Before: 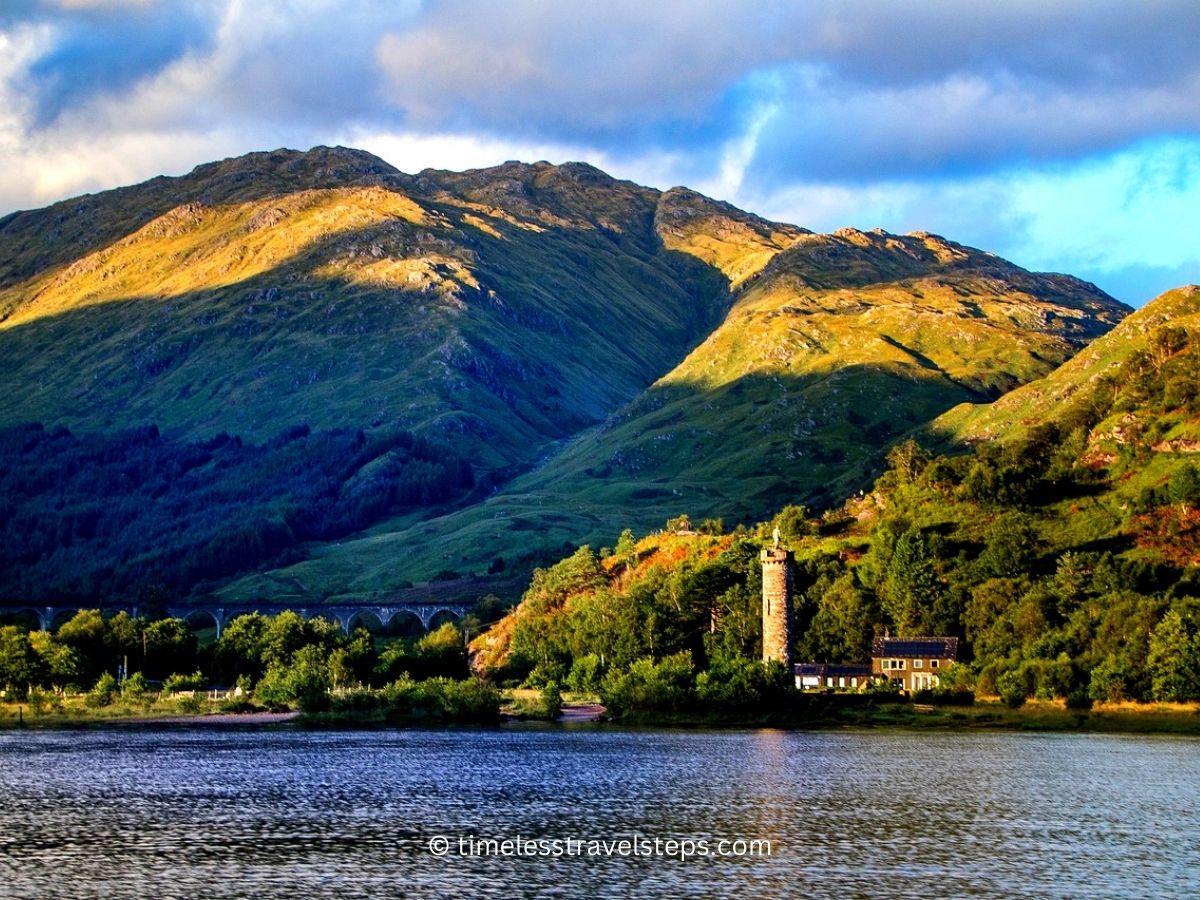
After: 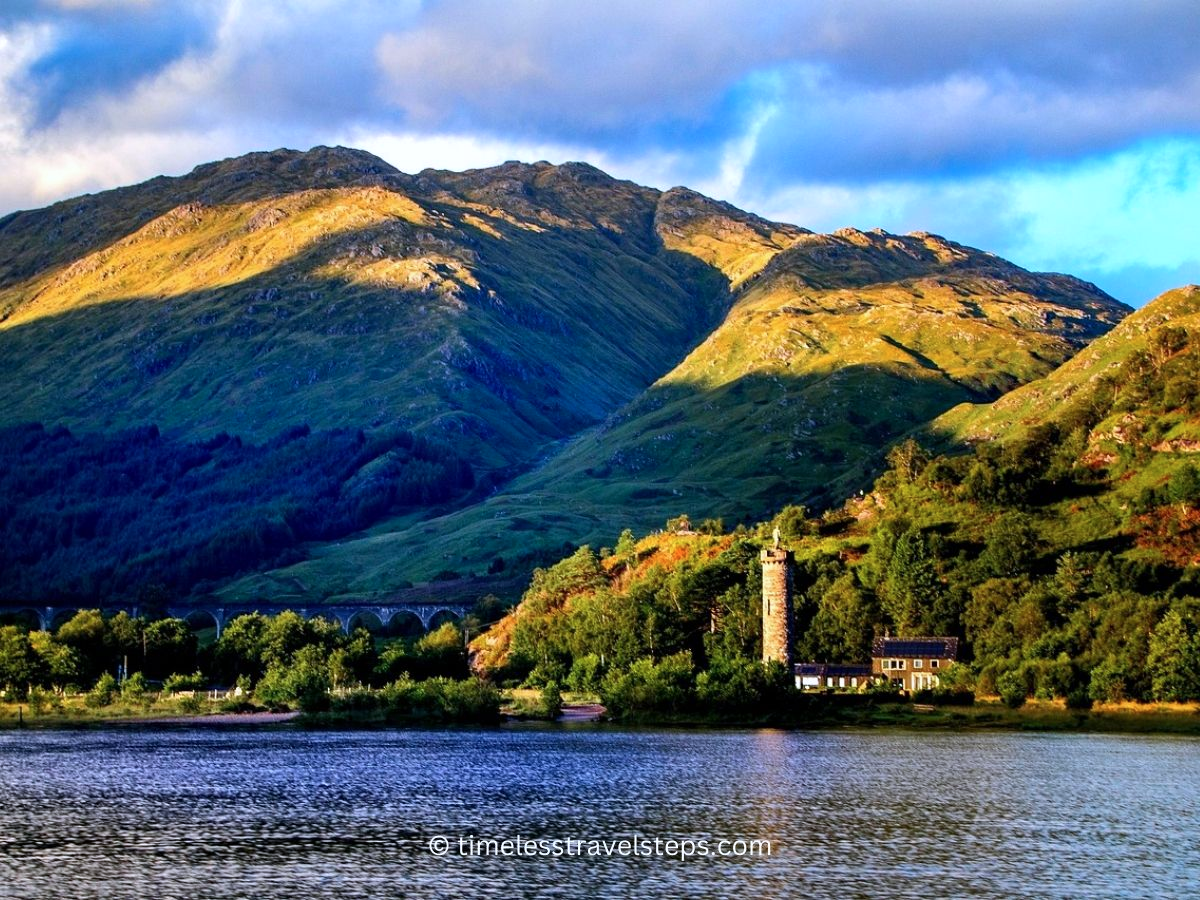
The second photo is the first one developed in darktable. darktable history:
color calibration: gray › normalize channels true, illuminant as shot in camera, x 0.358, y 0.373, temperature 4628.91 K, gamut compression 0.015
